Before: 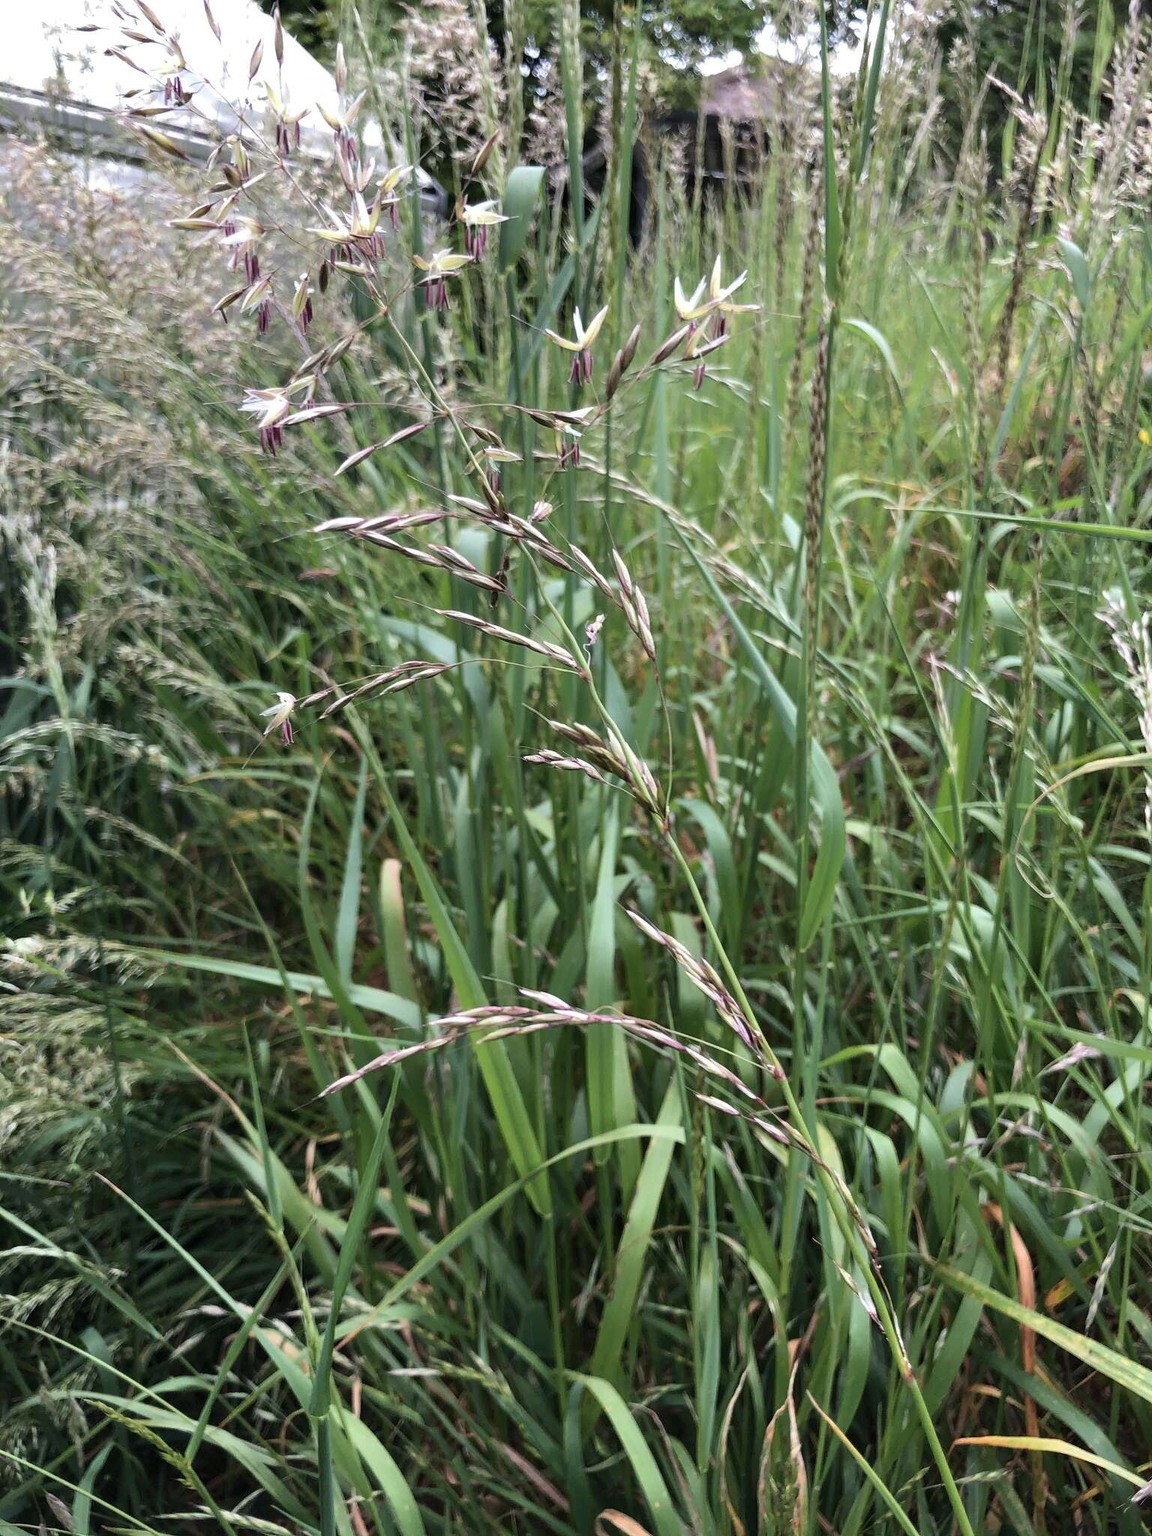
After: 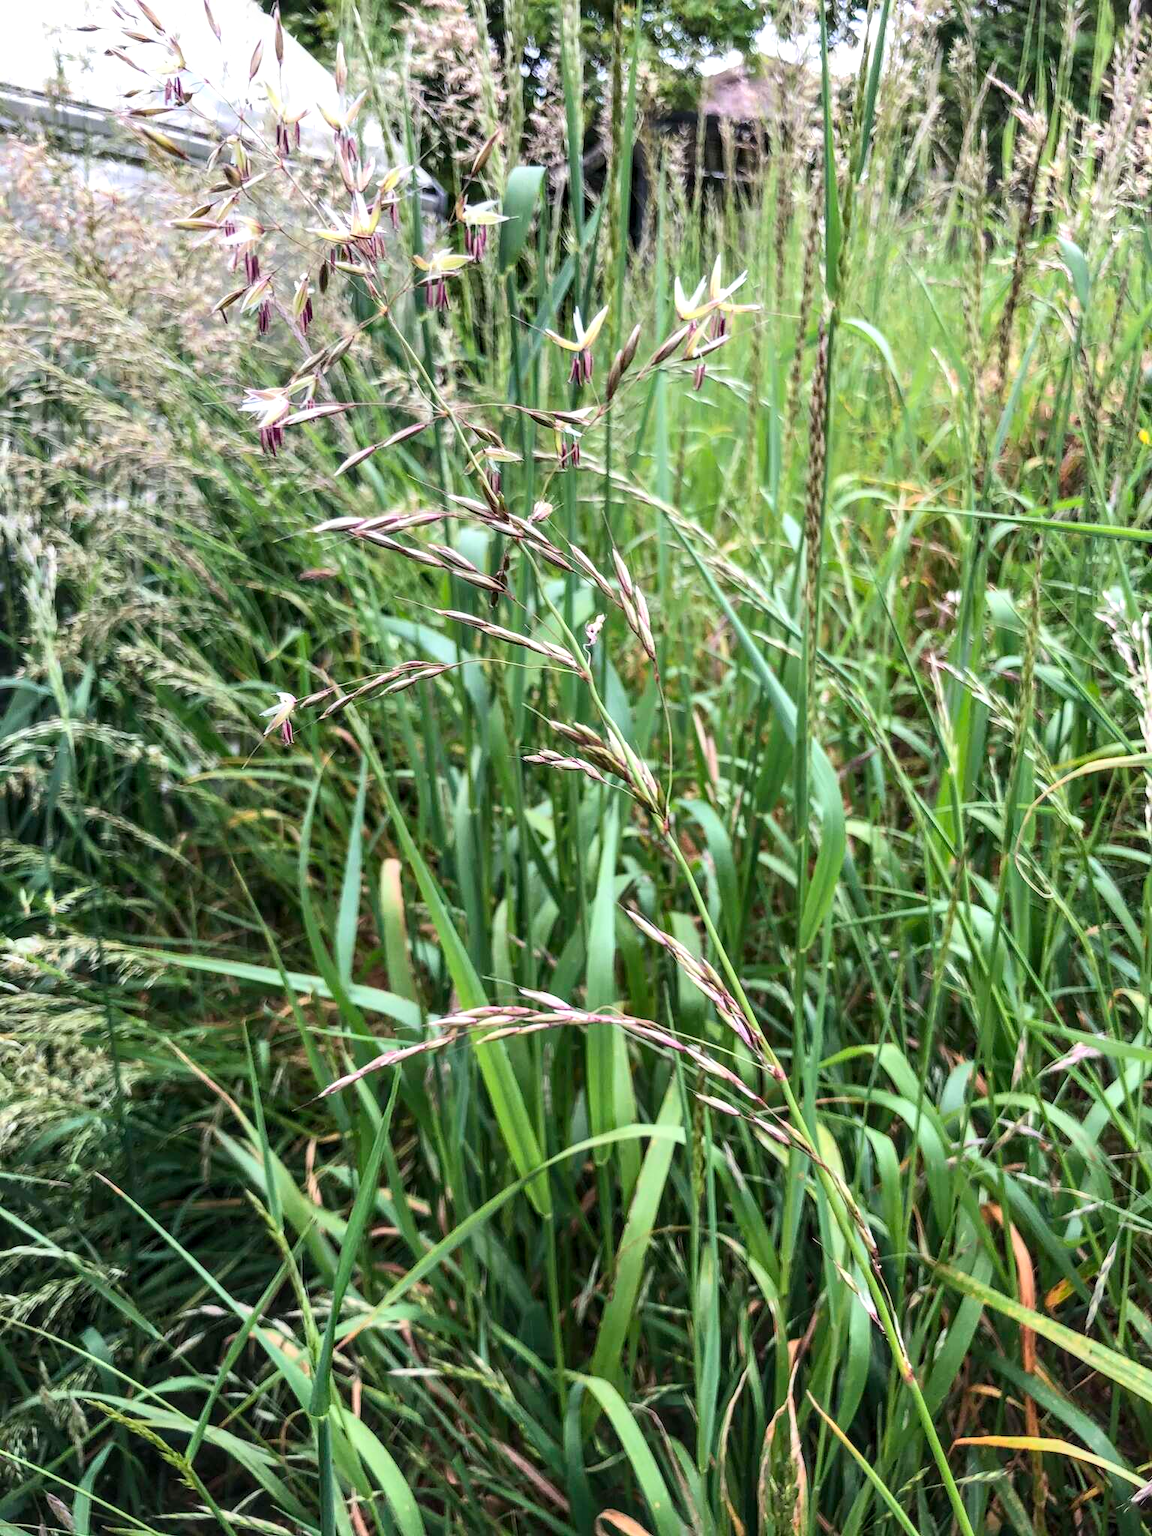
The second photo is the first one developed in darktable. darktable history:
contrast brightness saturation: contrast 0.2, brightness 0.16, saturation 0.22
local contrast: detail 130%
